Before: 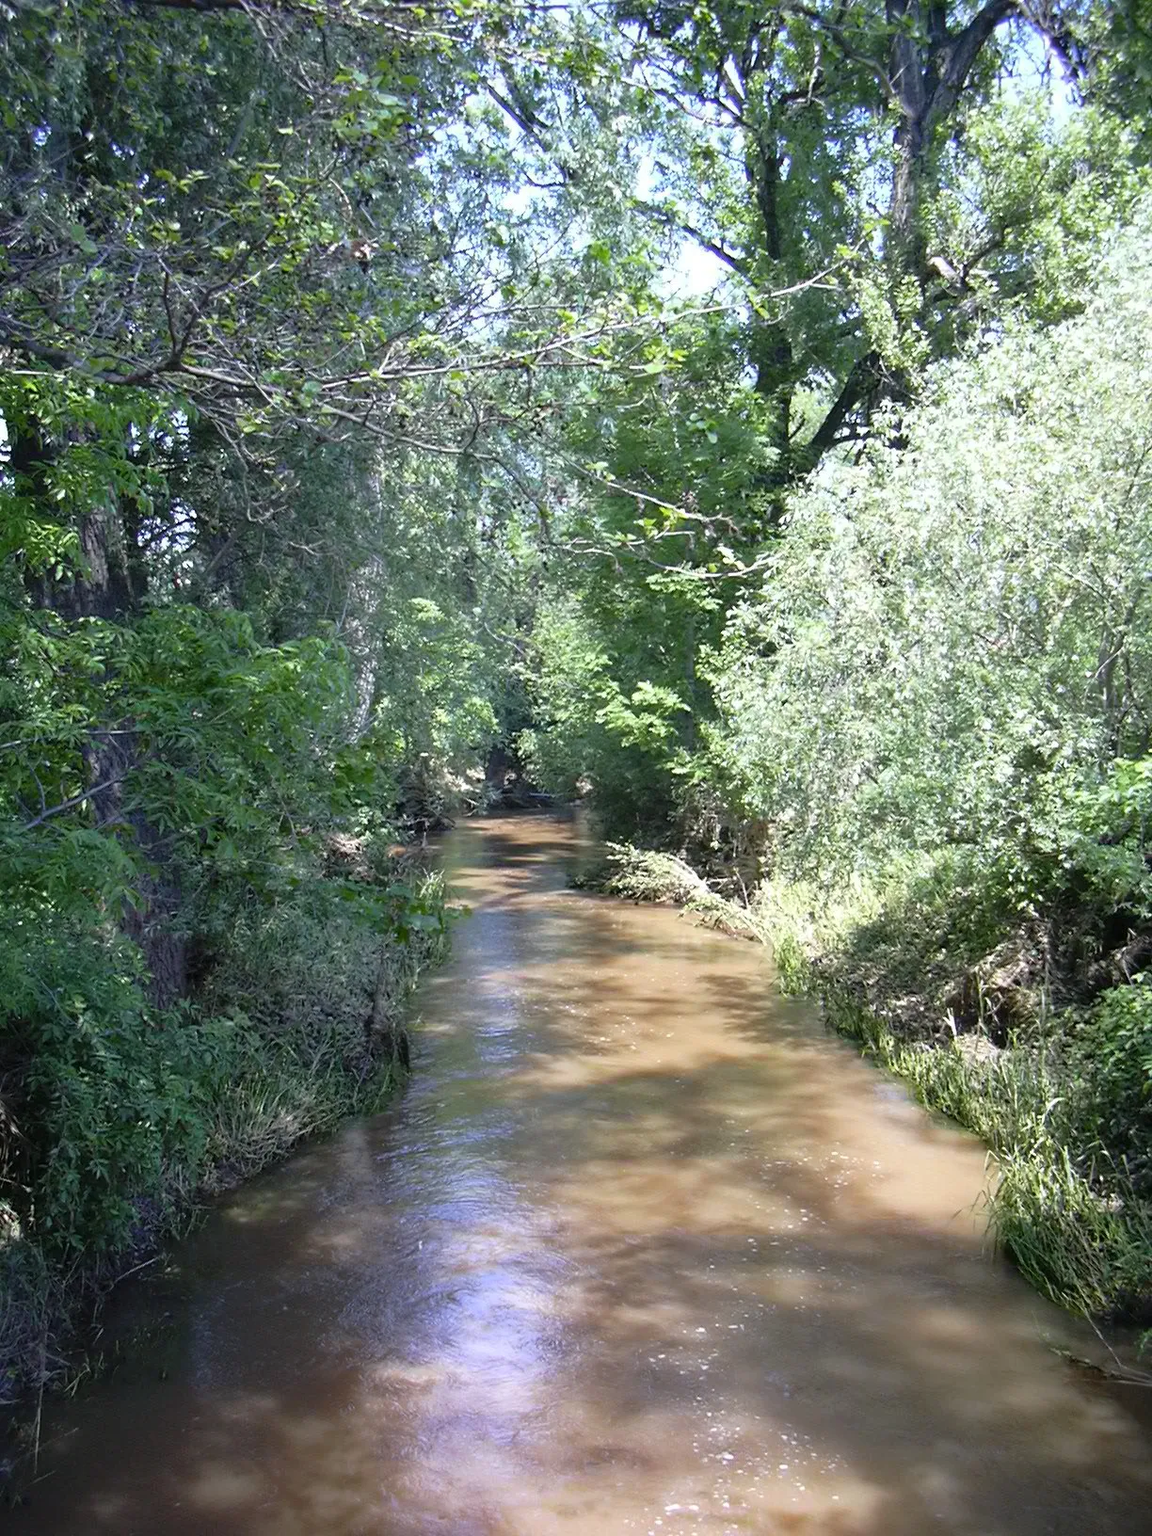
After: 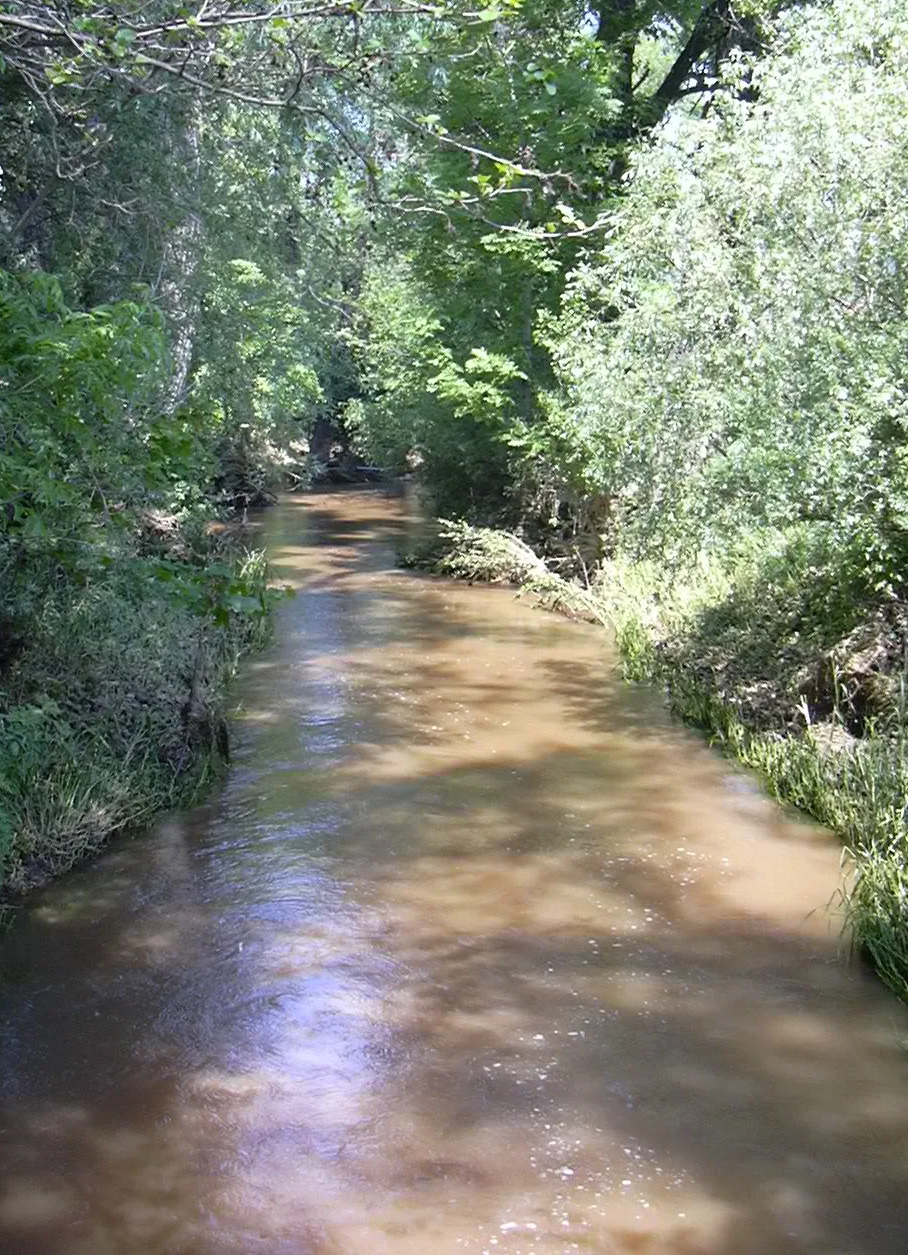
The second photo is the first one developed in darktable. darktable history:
exposure: compensate highlight preservation false
crop: left 16.85%, top 23.094%, right 8.904%
